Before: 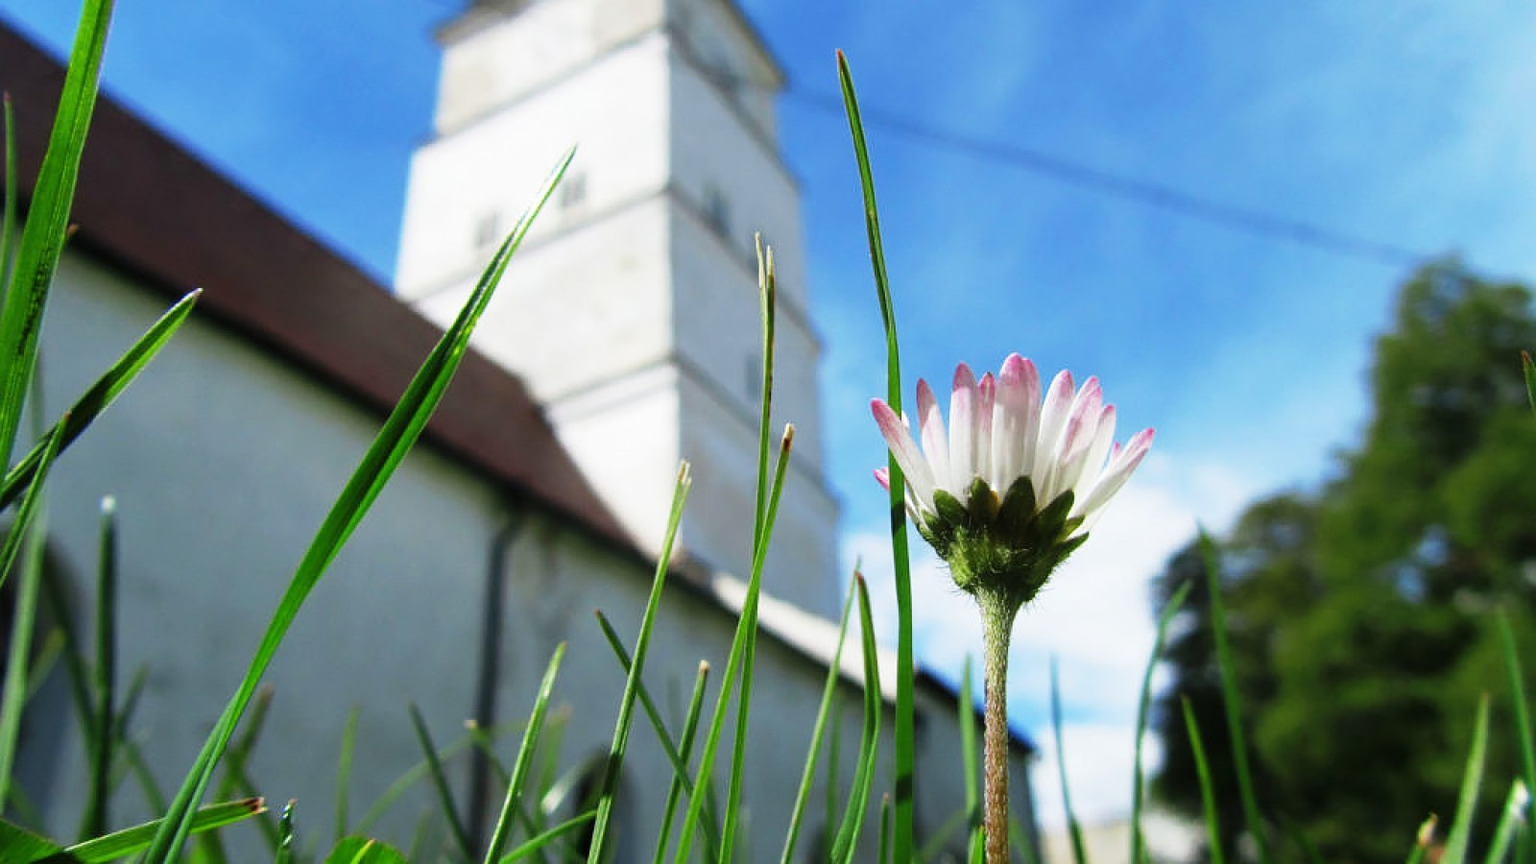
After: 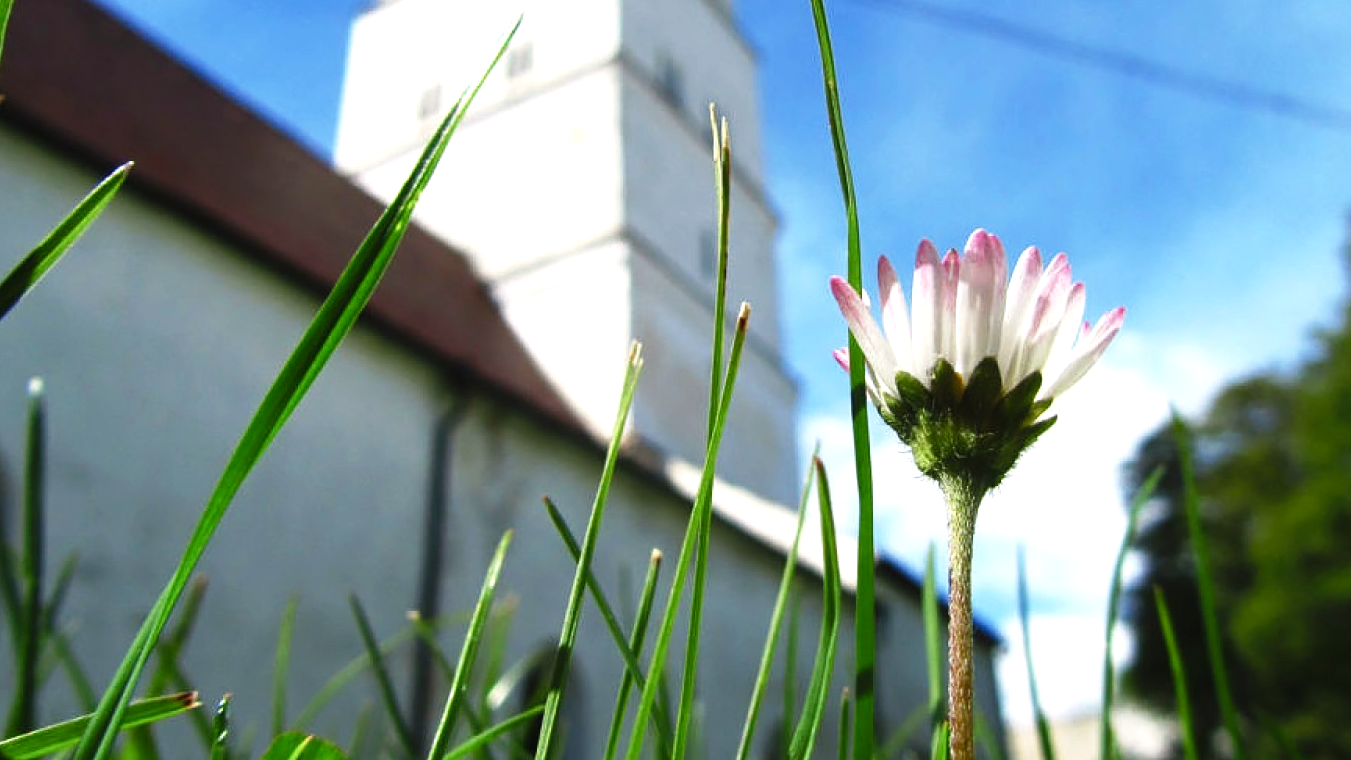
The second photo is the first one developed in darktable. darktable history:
crop and rotate: left 4.842%, top 15.51%, right 10.668%
color balance rgb: shadows lift › chroma 1%, shadows lift › hue 28.8°, power › hue 60°, highlights gain › chroma 1%, highlights gain › hue 60°, global offset › luminance 0.25%, perceptual saturation grading › highlights -20%, perceptual saturation grading › shadows 20%, perceptual brilliance grading › highlights 10%, perceptual brilliance grading › shadows -5%, global vibrance 19.67%
